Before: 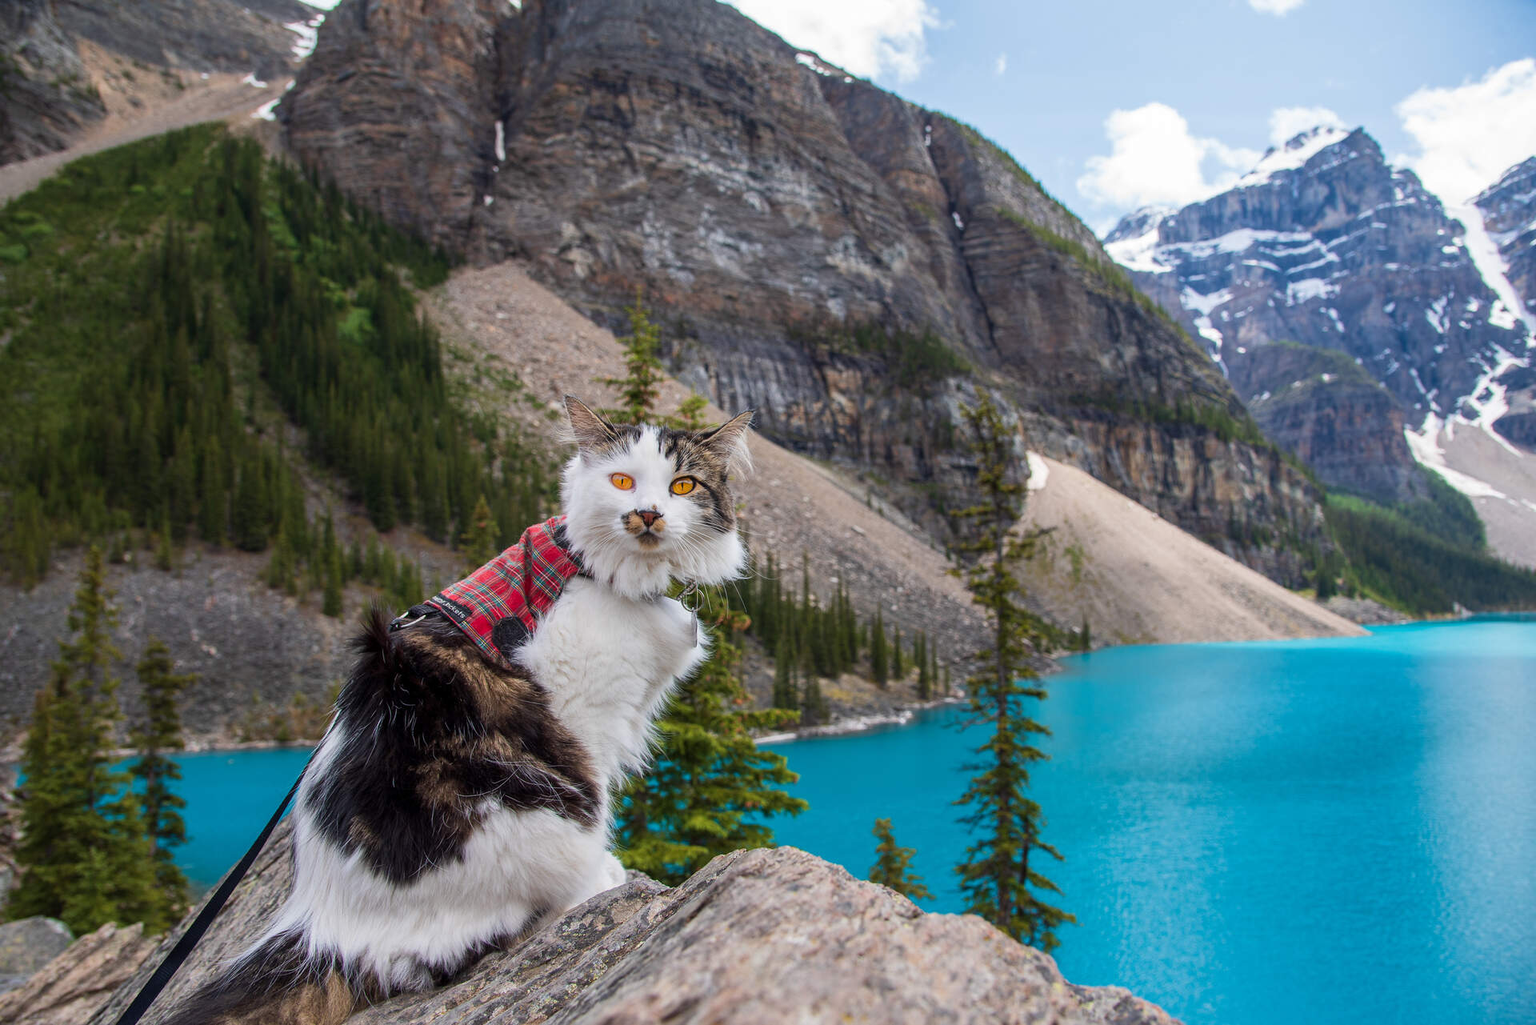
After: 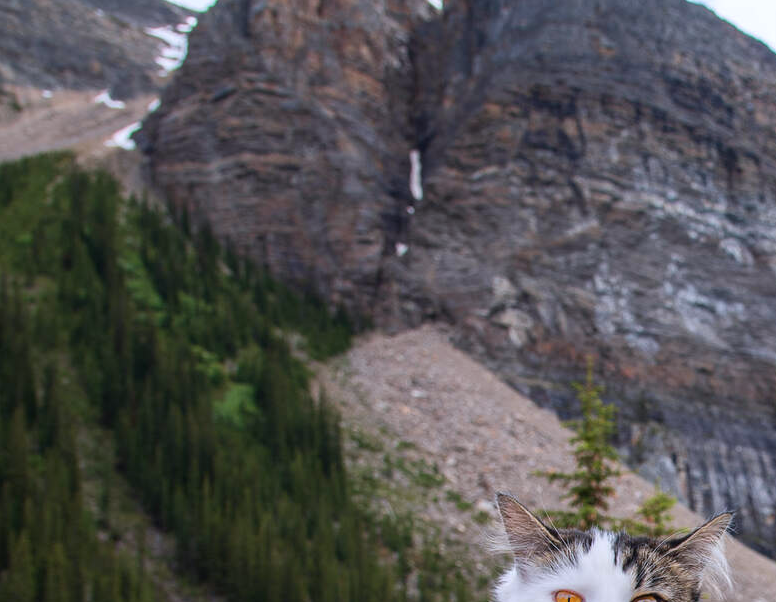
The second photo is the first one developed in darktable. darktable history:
crop and rotate: left 10.91%, top 0.119%, right 48.655%, bottom 52.844%
color calibration: illuminant as shot in camera, x 0.358, y 0.373, temperature 4628.91 K
